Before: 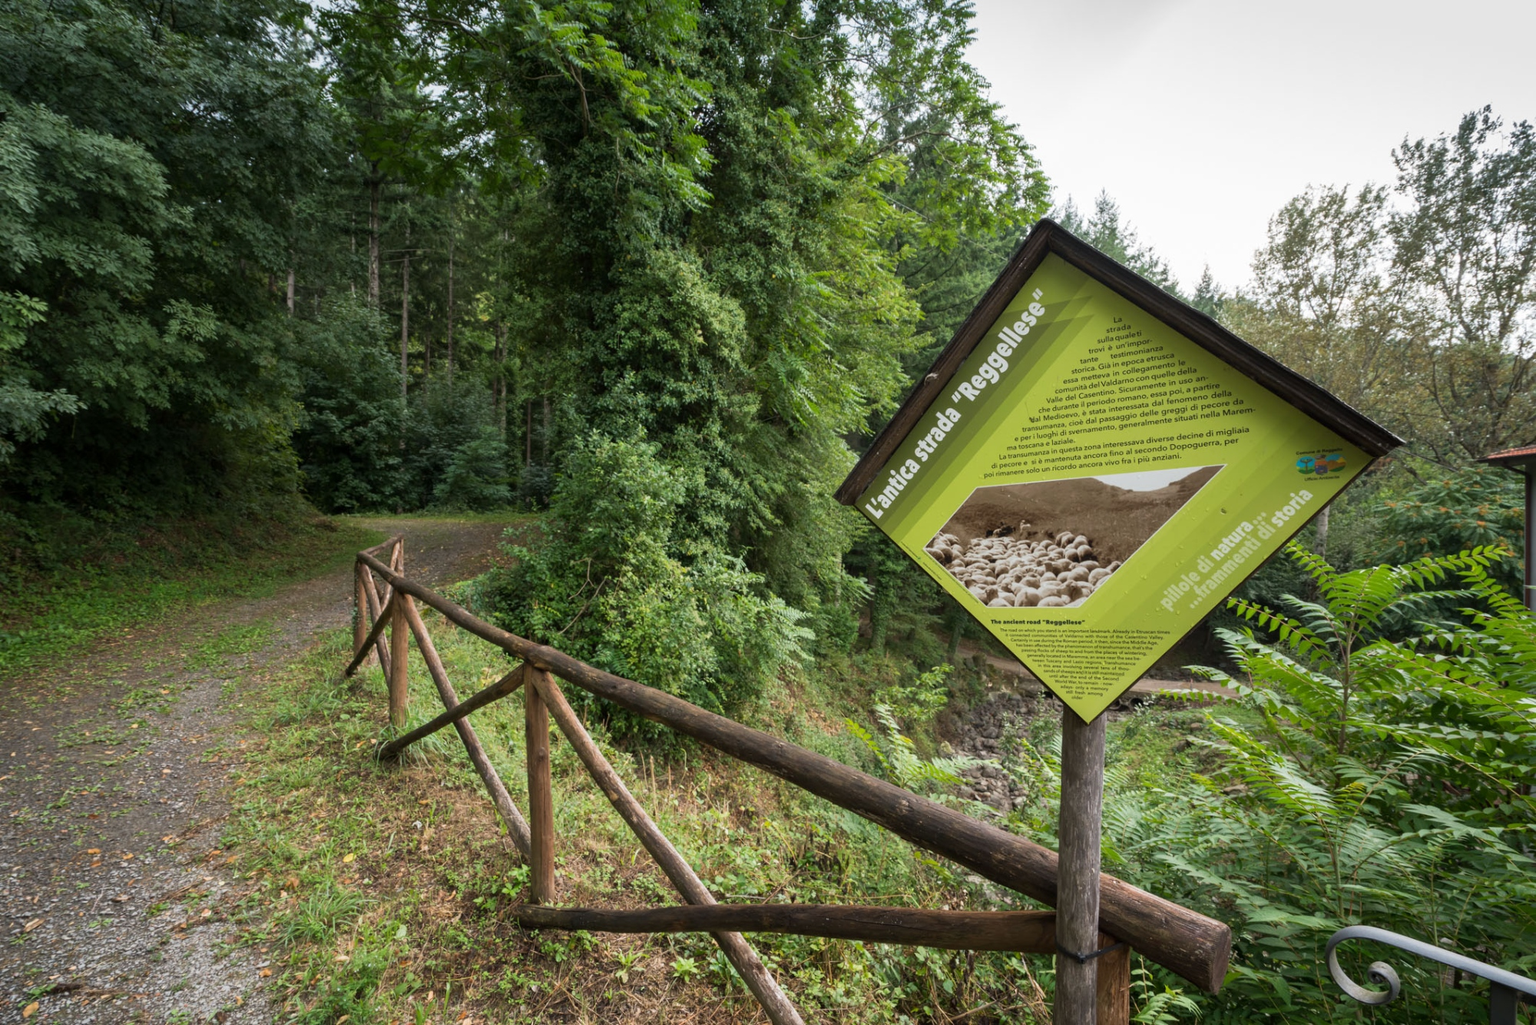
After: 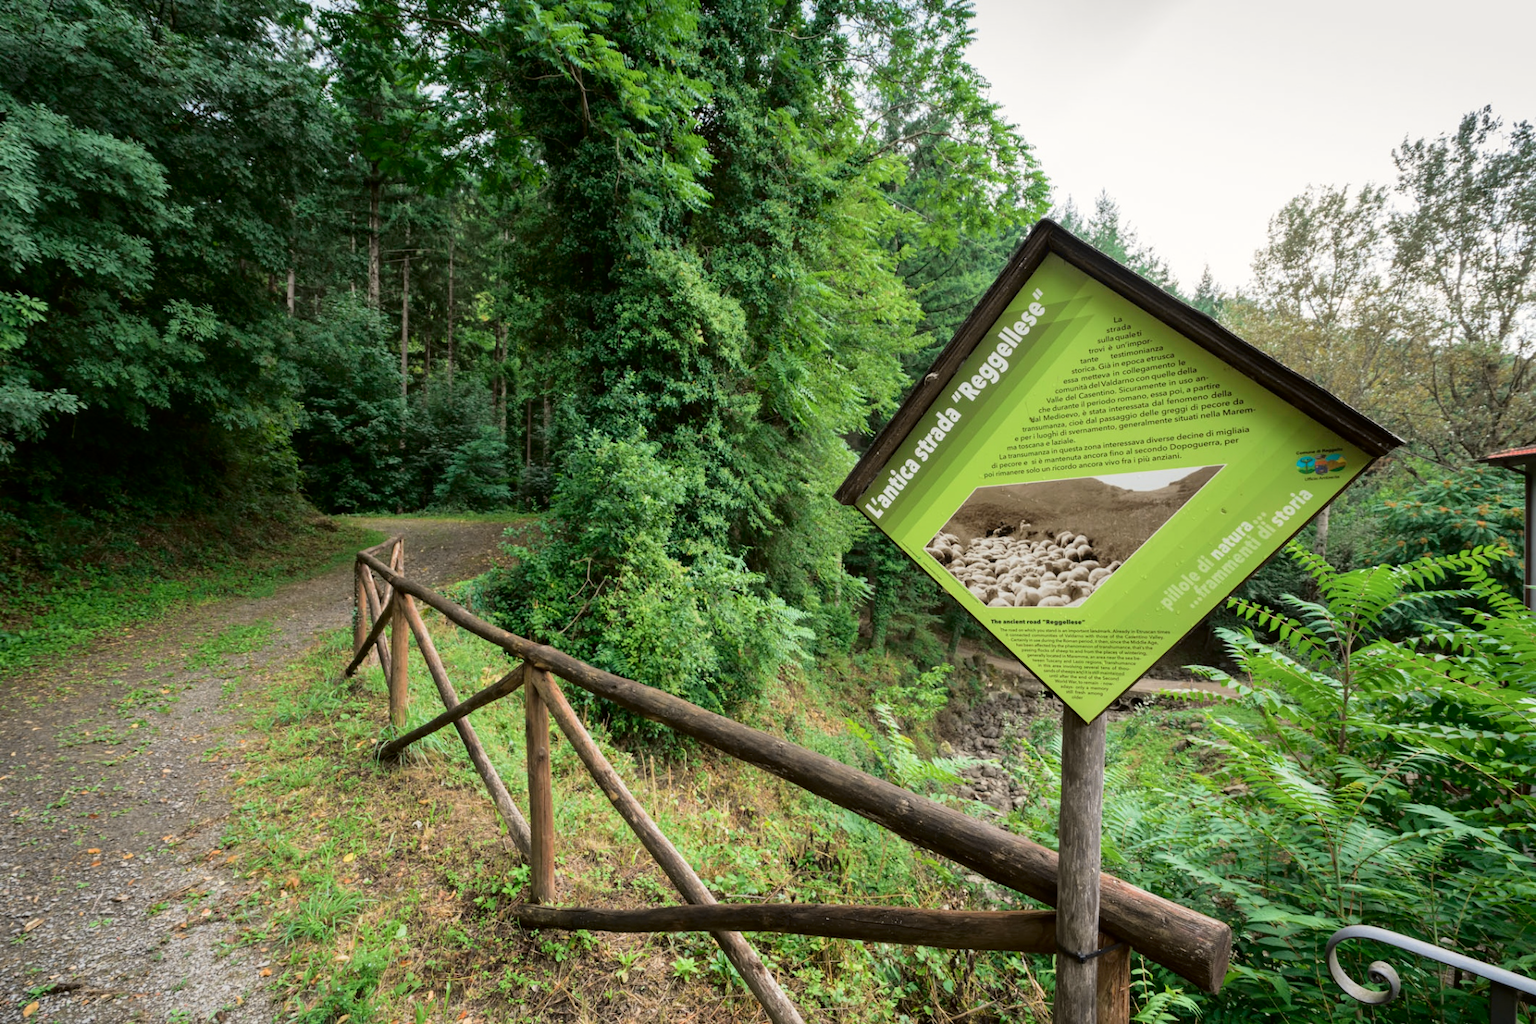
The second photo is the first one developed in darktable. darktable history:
tone curve: curves: ch0 [(0, 0) (0.068, 0.031) (0.175, 0.139) (0.32, 0.345) (0.495, 0.544) (0.748, 0.762) (0.993, 0.954)]; ch1 [(0, 0) (0.294, 0.184) (0.34, 0.303) (0.371, 0.344) (0.441, 0.408) (0.477, 0.474) (0.499, 0.5) (0.529, 0.523) (0.677, 0.762) (1, 1)]; ch2 [(0, 0) (0.431, 0.419) (0.495, 0.502) (0.524, 0.534) (0.557, 0.56) (0.634, 0.654) (0.728, 0.722) (1, 1)], color space Lab, independent channels, preserve colors none
white balance: emerald 1
exposure: exposure 0.2 EV, compensate highlight preservation false
